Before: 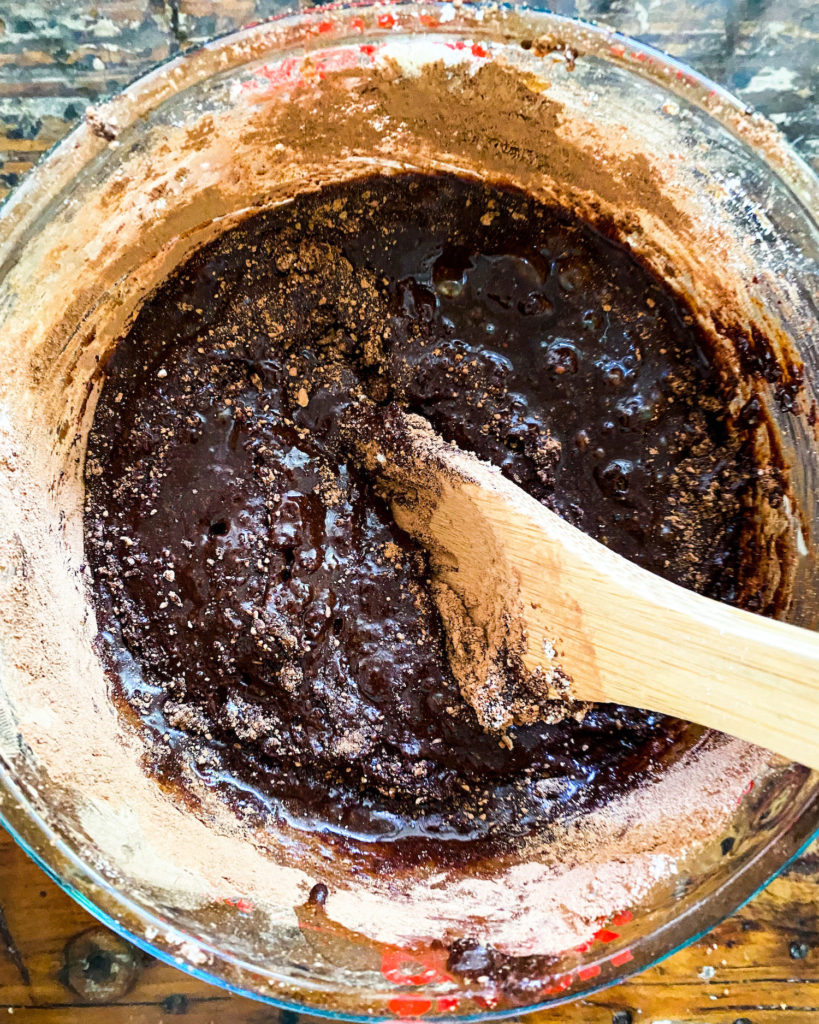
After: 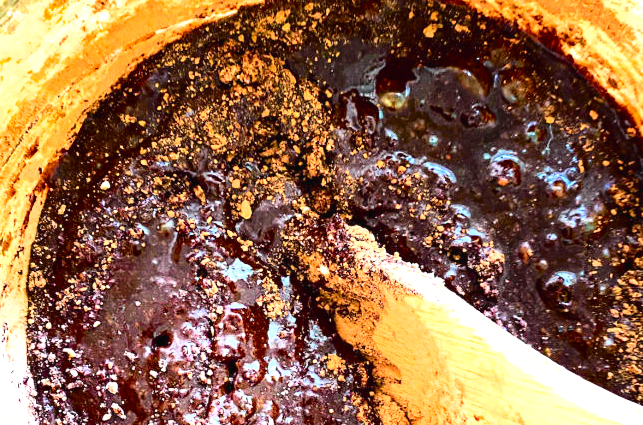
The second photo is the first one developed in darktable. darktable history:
crop: left 7.036%, top 18.398%, right 14.379%, bottom 40.043%
exposure: exposure 0.95 EV, compensate highlight preservation false
tone curve: curves: ch0 [(0, 0.014) (0.12, 0.096) (0.386, 0.49) (0.54, 0.684) (0.751, 0.855) (0.89, 0.943) (0.998, 0.989)]; ch1 [(0, 0) (0.133, 0.099) (0.437, 0.41) (0.5, 0.5) (0.517, 0.536) (0.548, 0.575) (0.582, 0.639) (0.627, 0.692) (0.836, 0.868) (1, 1)]; ch2 [(0, 0) (0.374, 0.341) (0.456, 0.443) (0.478, 0.49) (0.501, 0.5) (0.528, 0.538) (0.55, 0.6) (0.572, 0.633) (0.702, 0.775) (1, 1)], color space Lab, independent channels, preserve colors none
shadows and highlights: shadows color adjustment 97.66%, soften with gaussian
